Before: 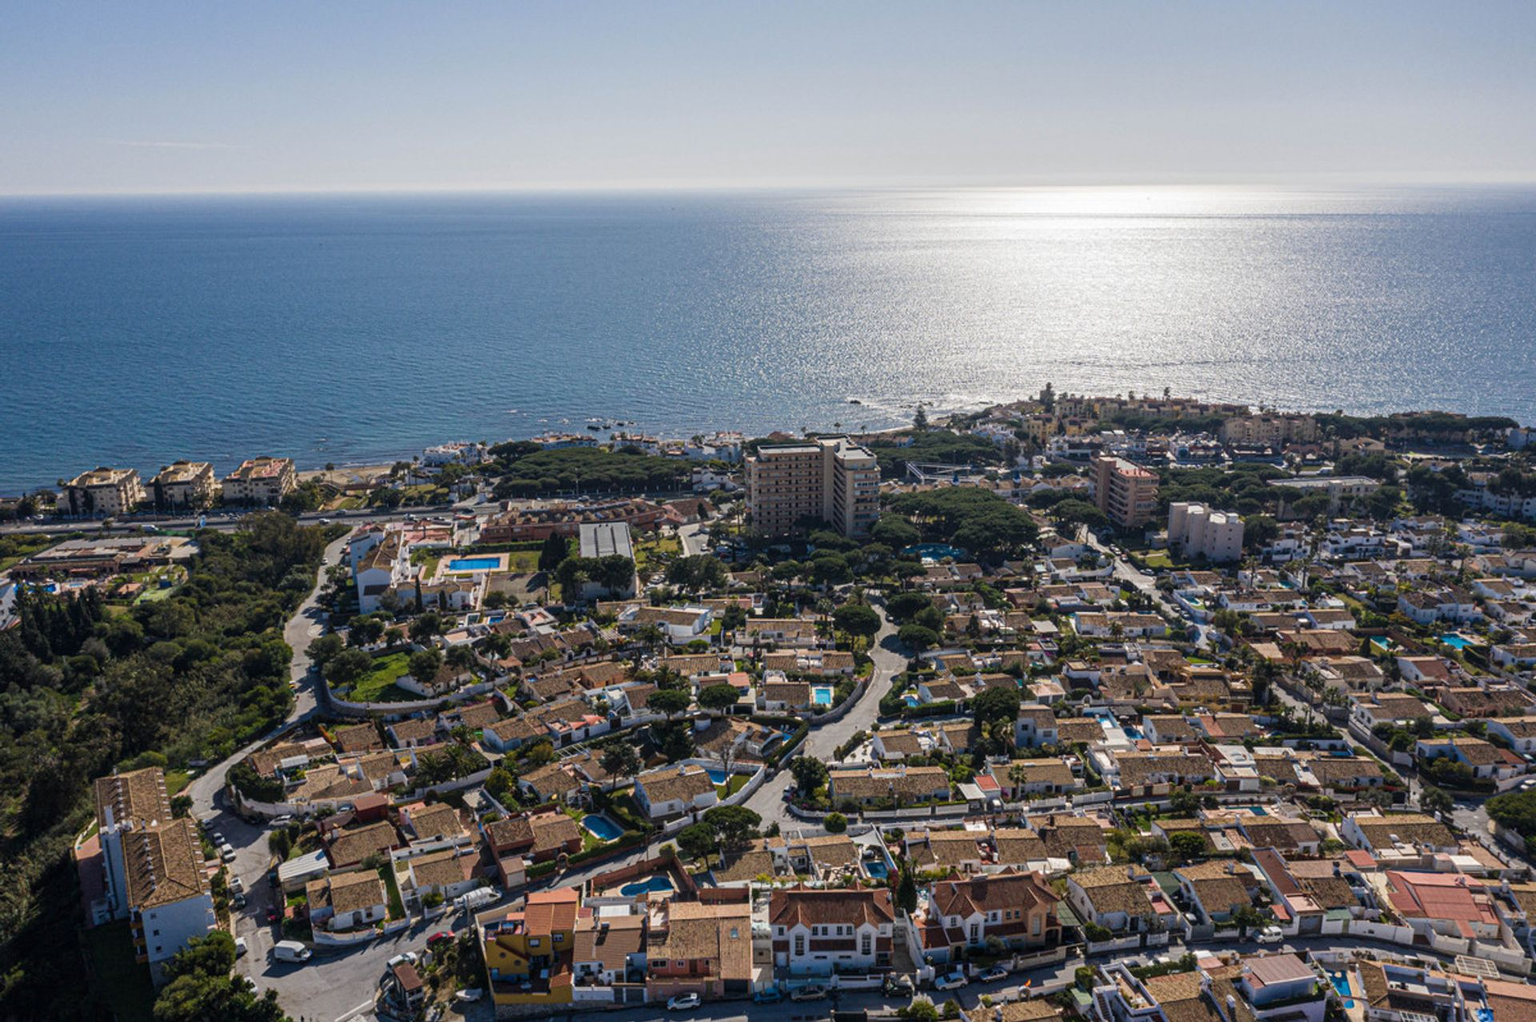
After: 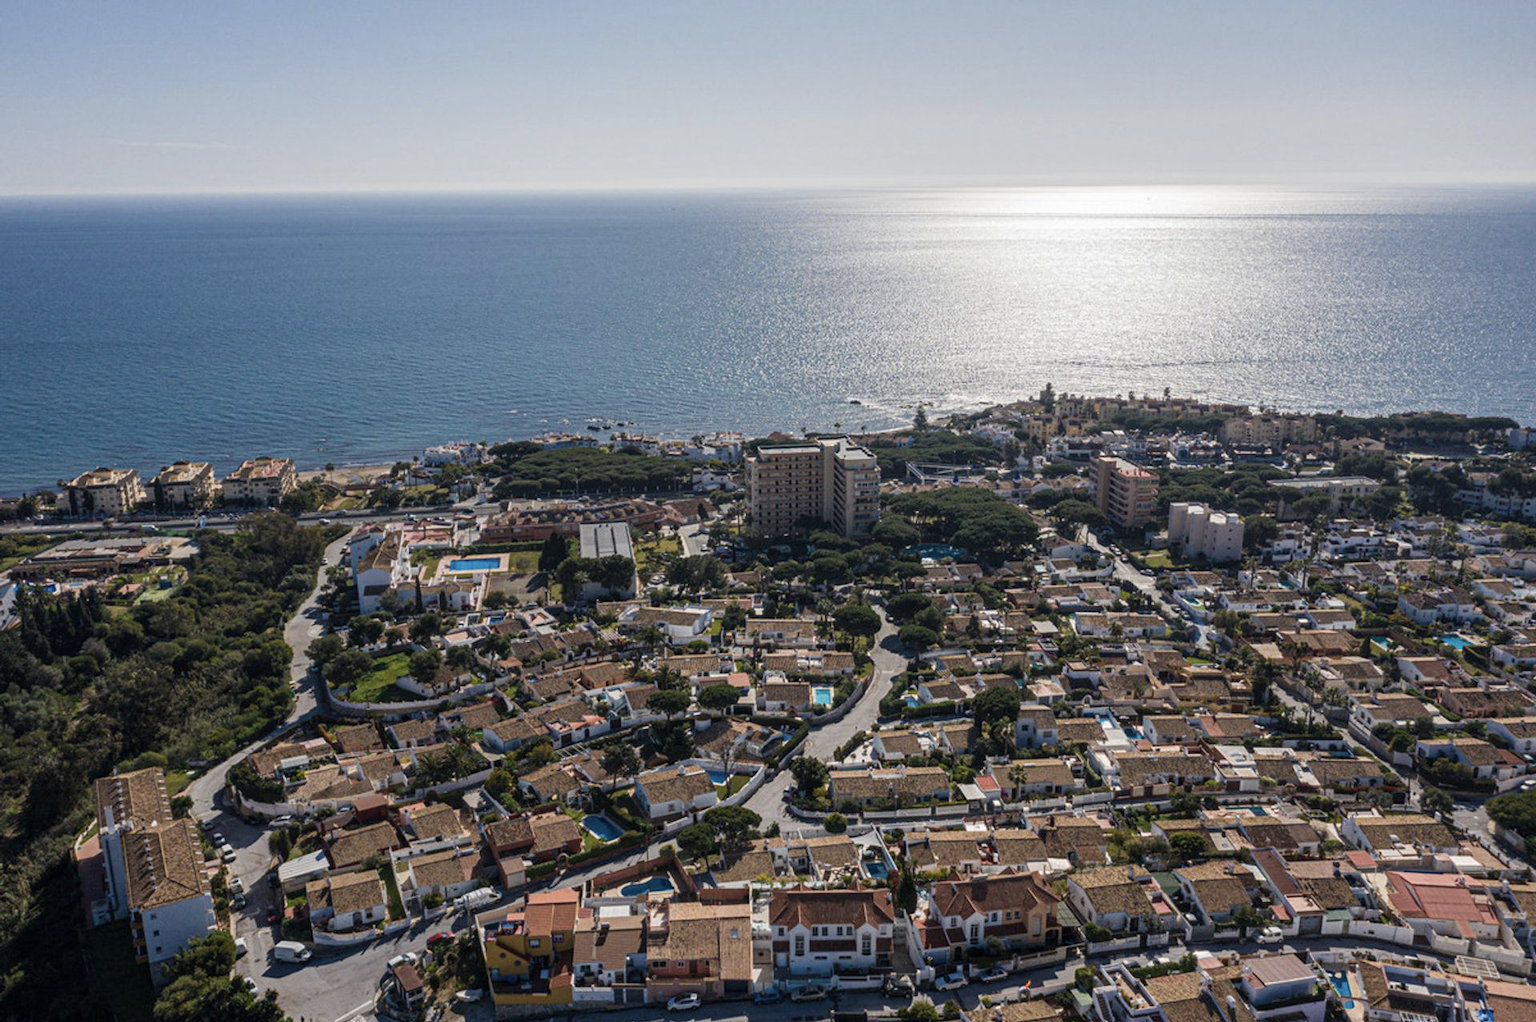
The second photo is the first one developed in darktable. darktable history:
color correction: highlights b* -0.024, saturation 0.844
